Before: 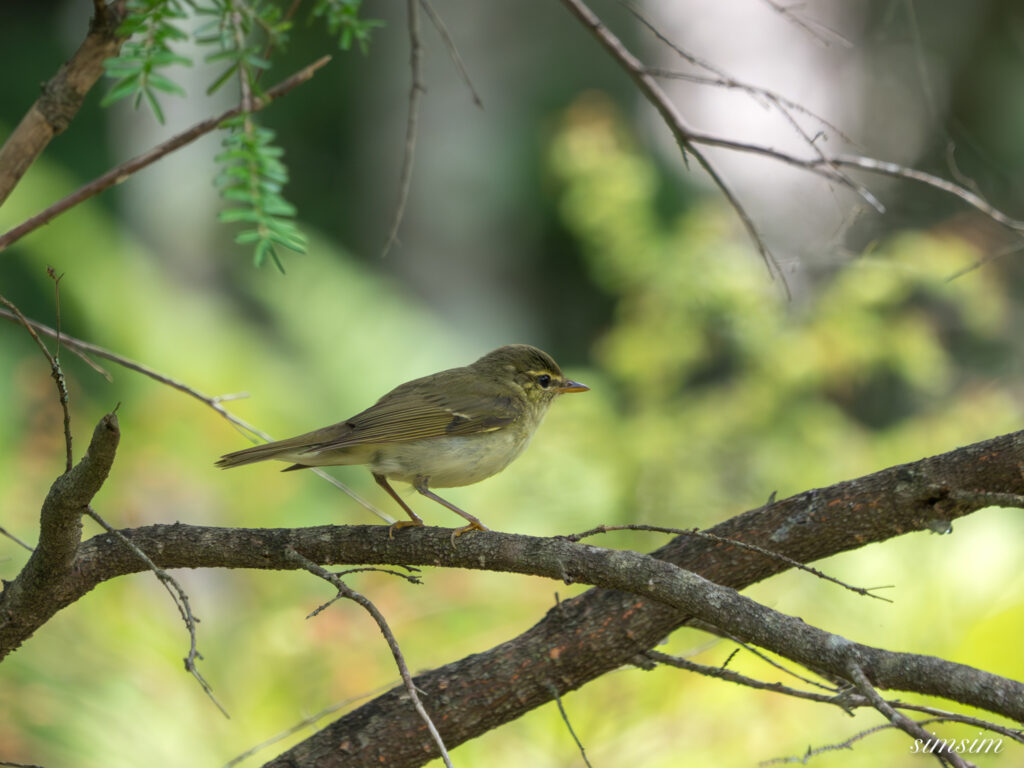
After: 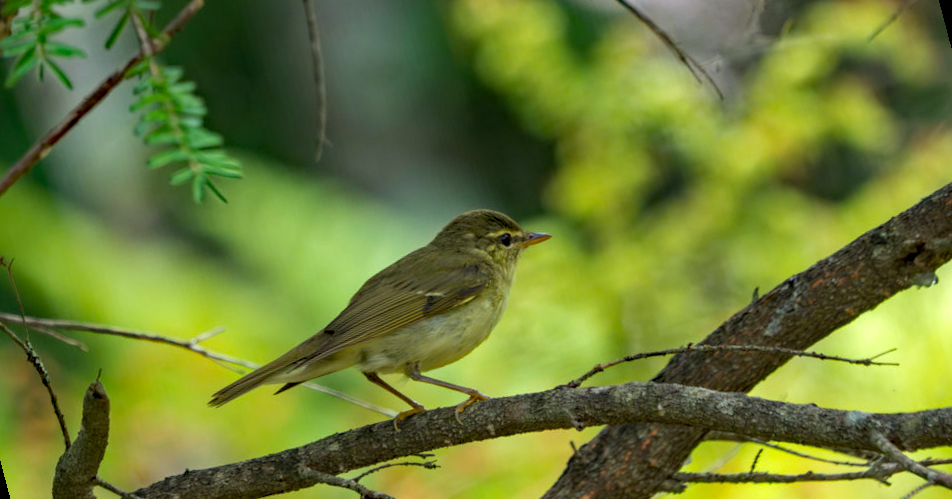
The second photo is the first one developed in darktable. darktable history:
color correction: highlights a* -4.28, highlights b* 6.53
haze removal: strength 0.53, distance 0.925, compatibility mode true, adaptive false
rotate and perspective: rotation -14.8°, crop left 0.1, crop right 0.903, crop top 0.25, crop bottom 0.748
